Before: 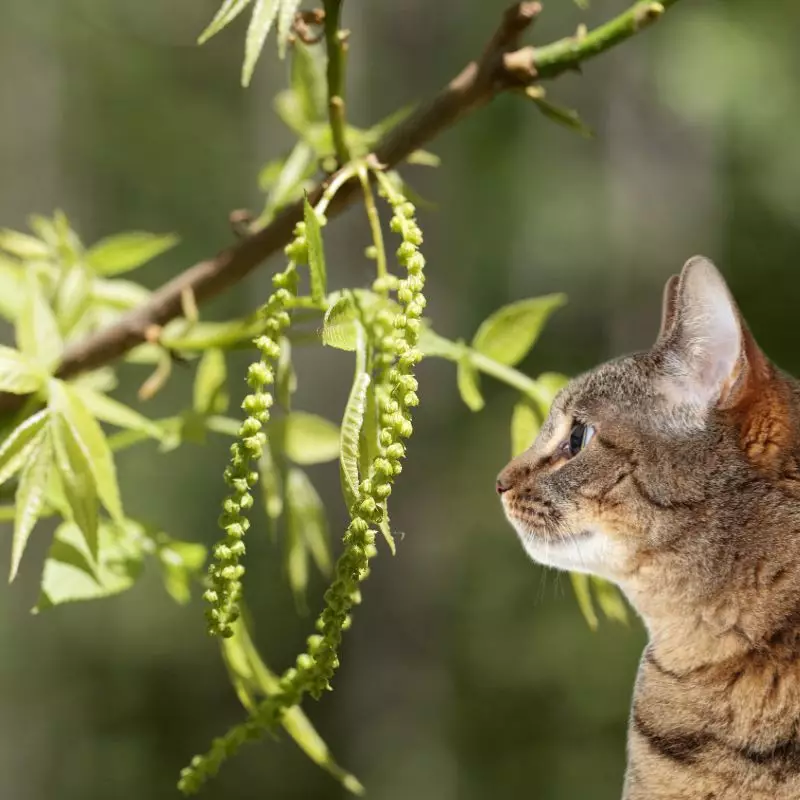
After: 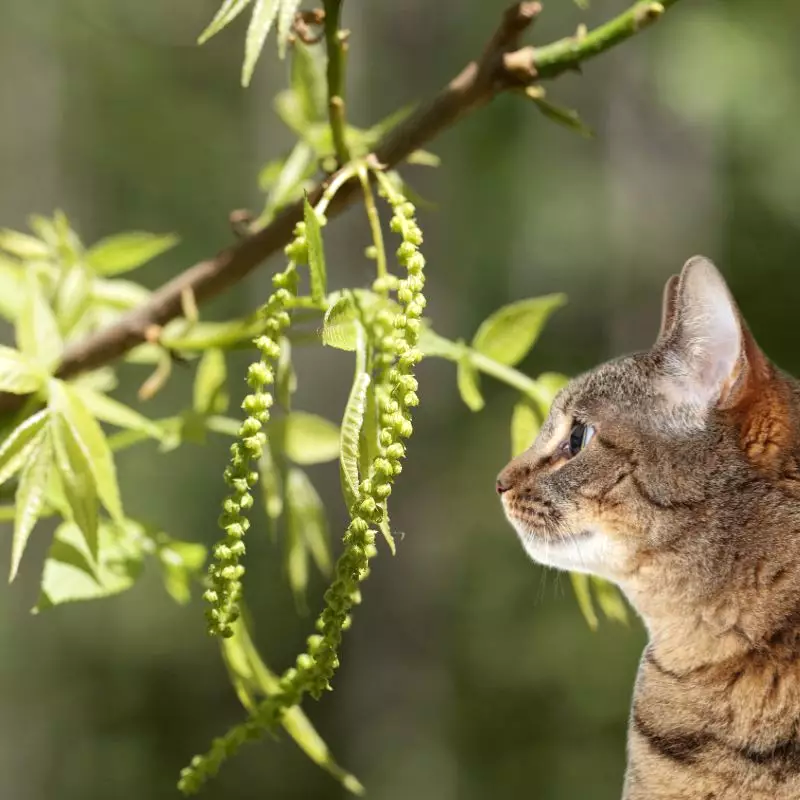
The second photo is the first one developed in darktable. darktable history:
exposure: exposure 0.126 EV, compensate exposure bias true, compensate highlight preservation false
